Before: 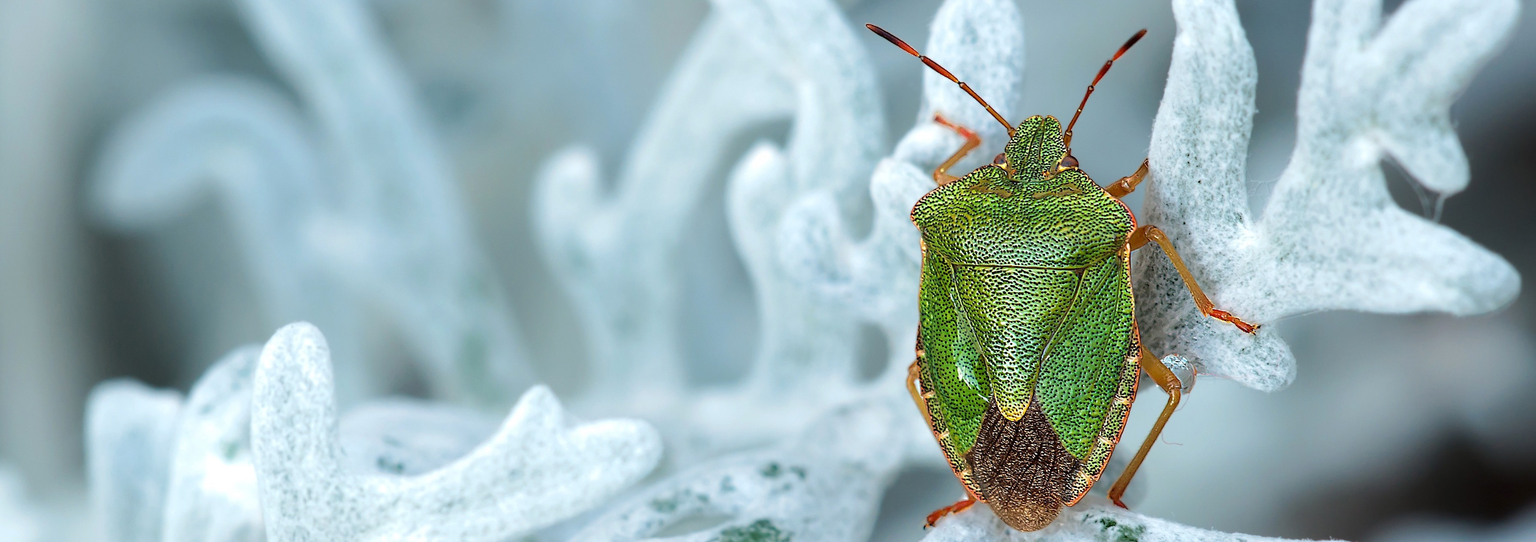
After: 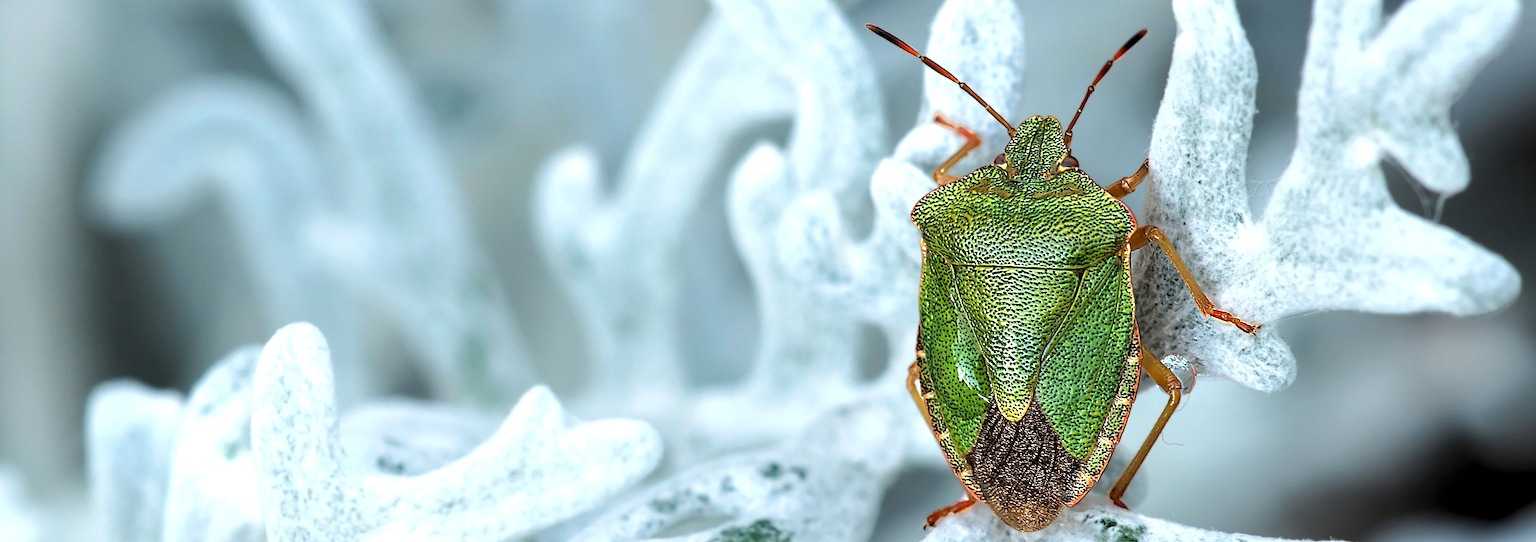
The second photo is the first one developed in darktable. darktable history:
levels: levels [0.062, 0.494, 0.925]
contrast equalizer: octaves 7, y [[0.509, 0.517, 0.523, 0.523, 0.517, 0.509], [0.5 ×6], [0.5 ×6], [0 ×6], [0 ×6]]
